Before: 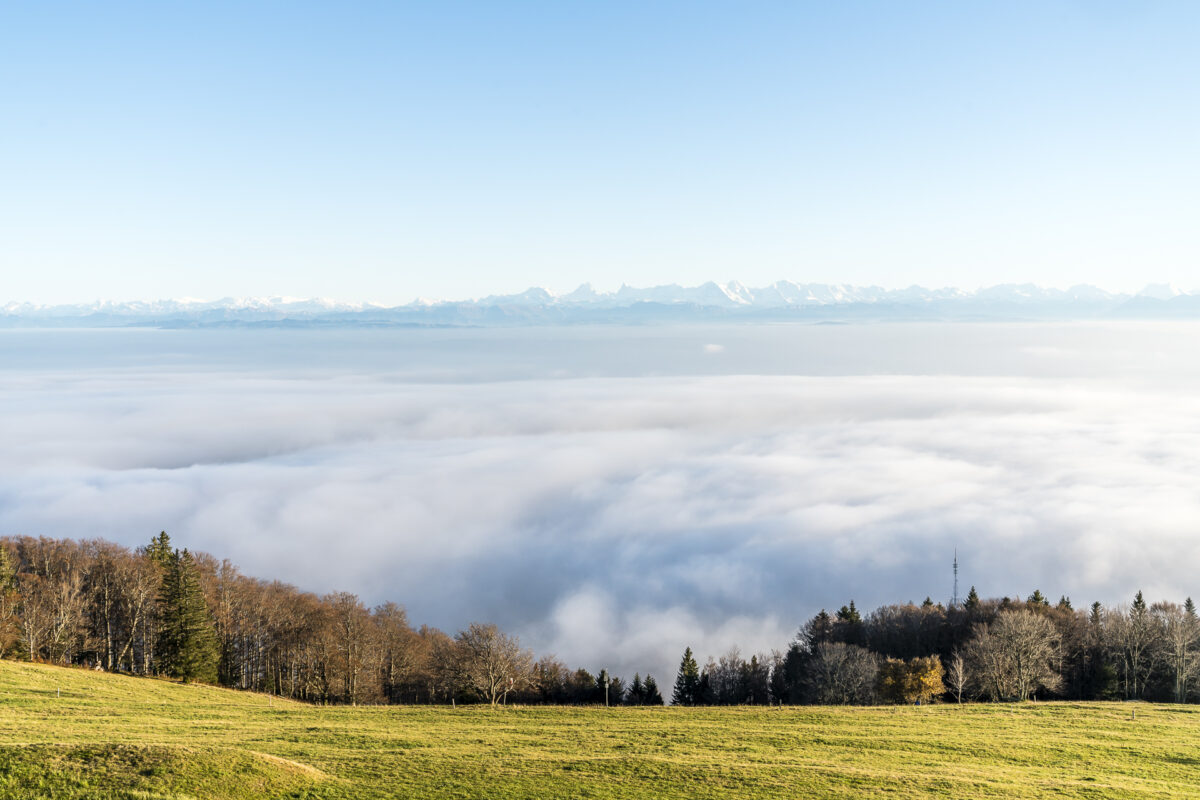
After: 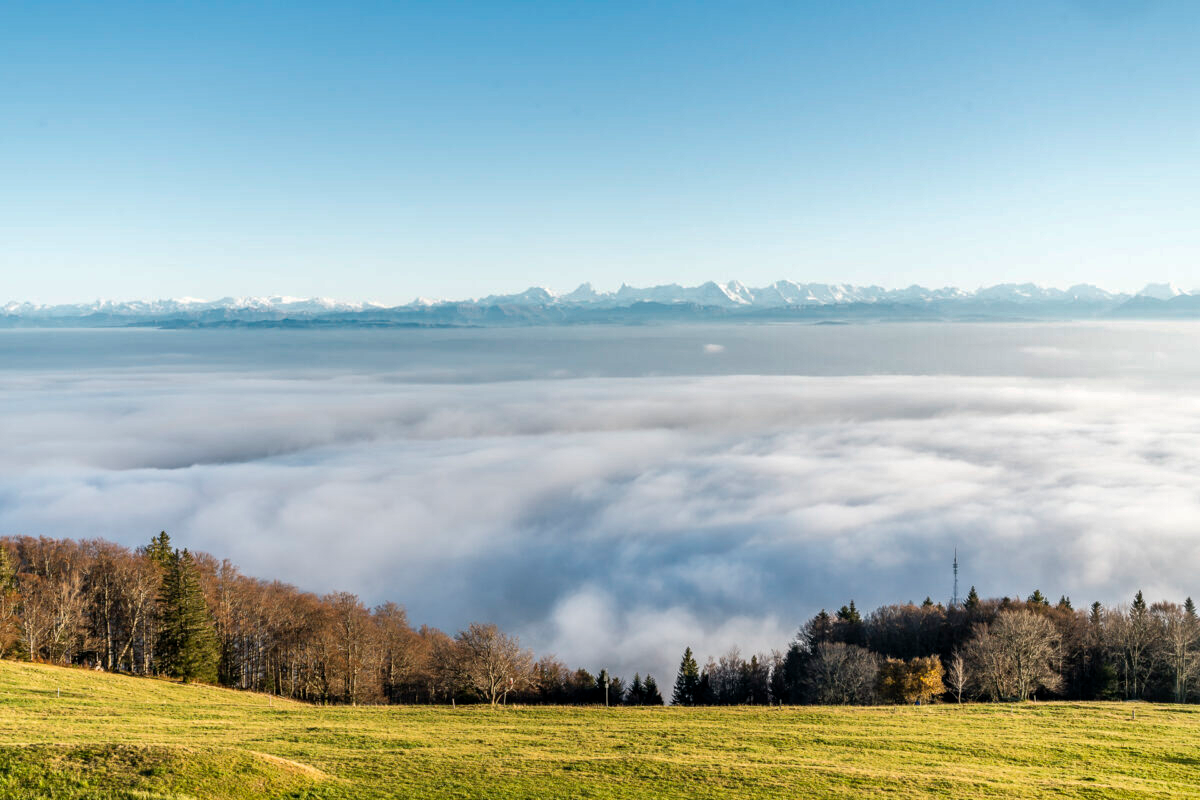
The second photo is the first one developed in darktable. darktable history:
shadows and highlights: shadows 74.01, highlights -60.6, soften with gaussian
